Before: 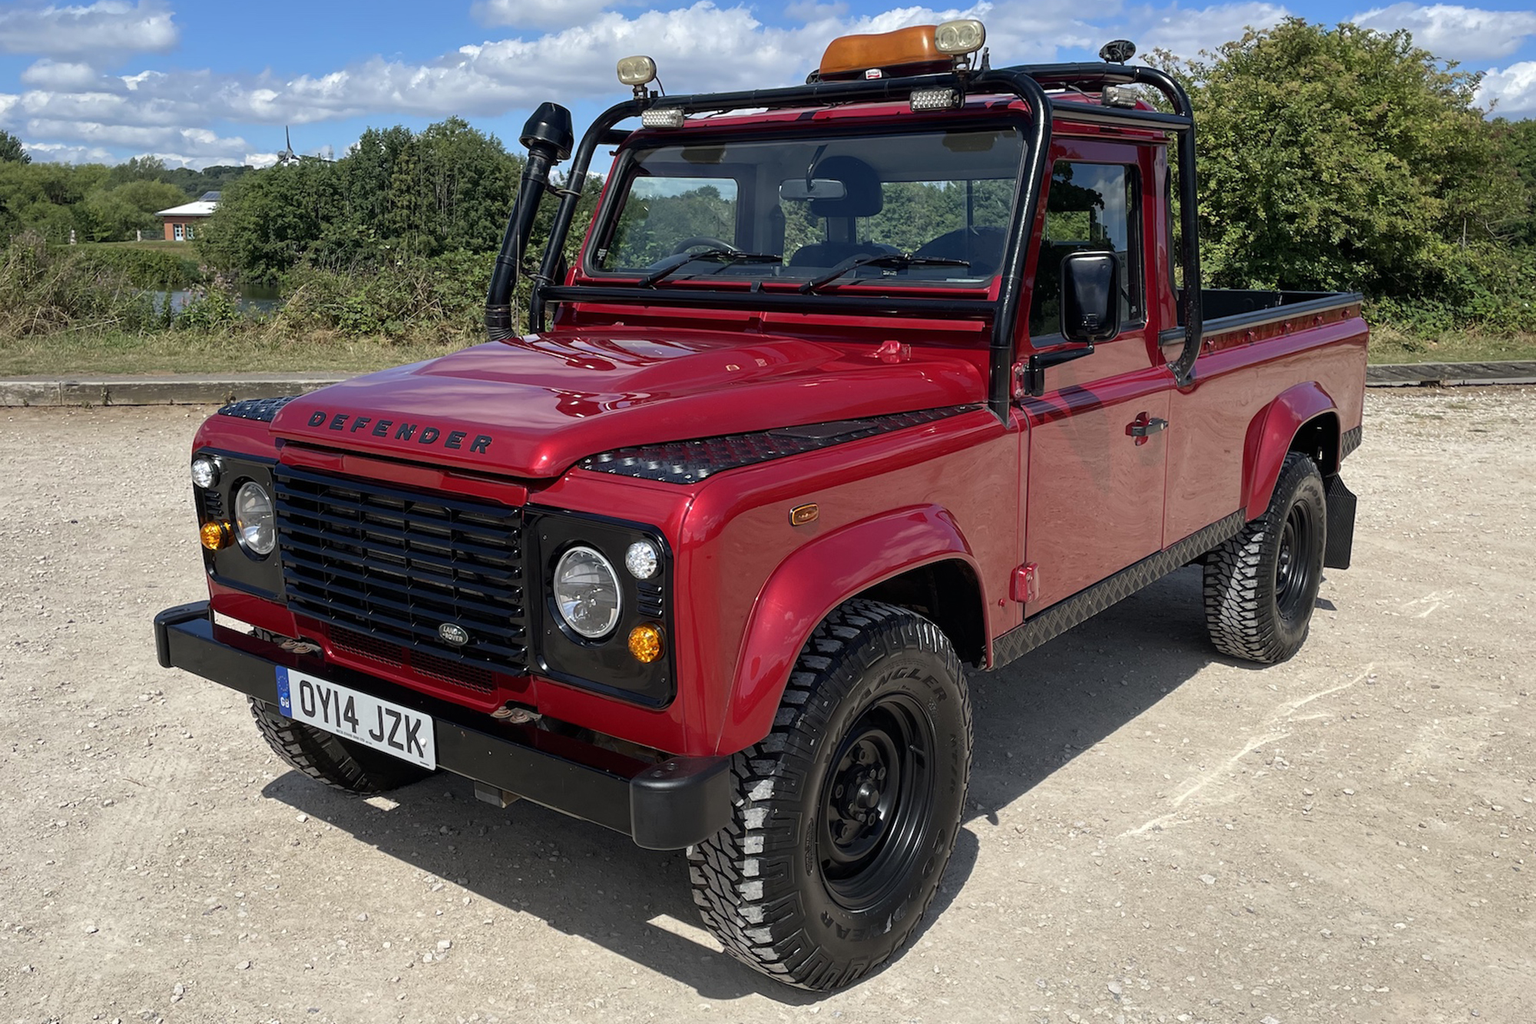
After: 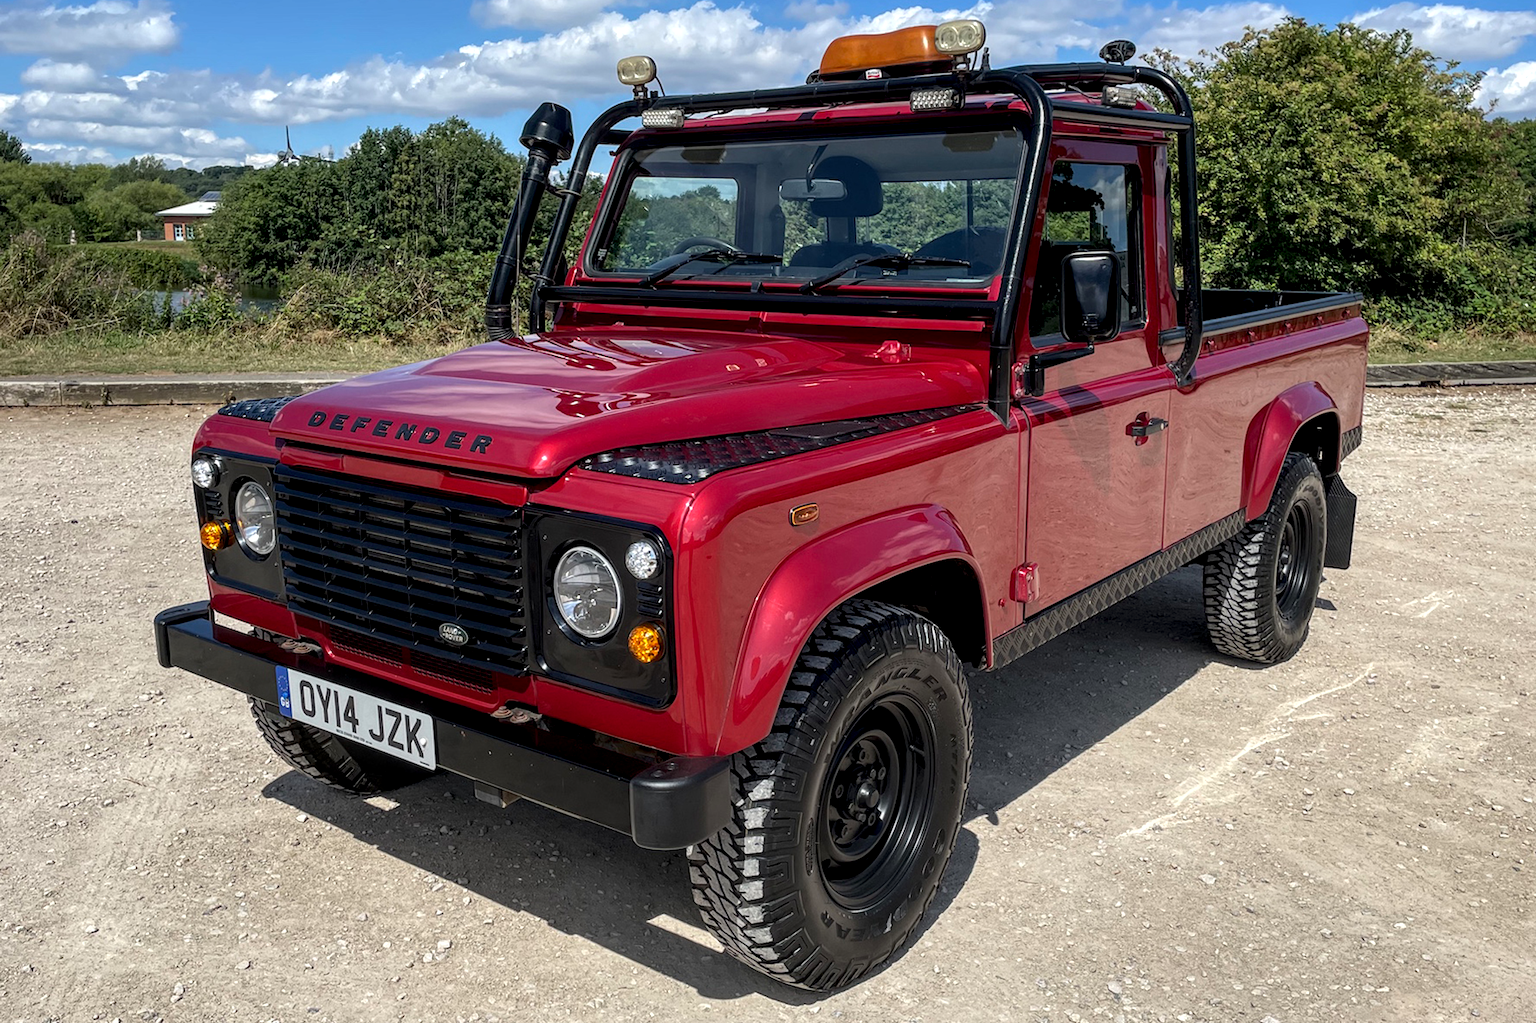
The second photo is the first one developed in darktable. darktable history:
local contrast: detail 144%
